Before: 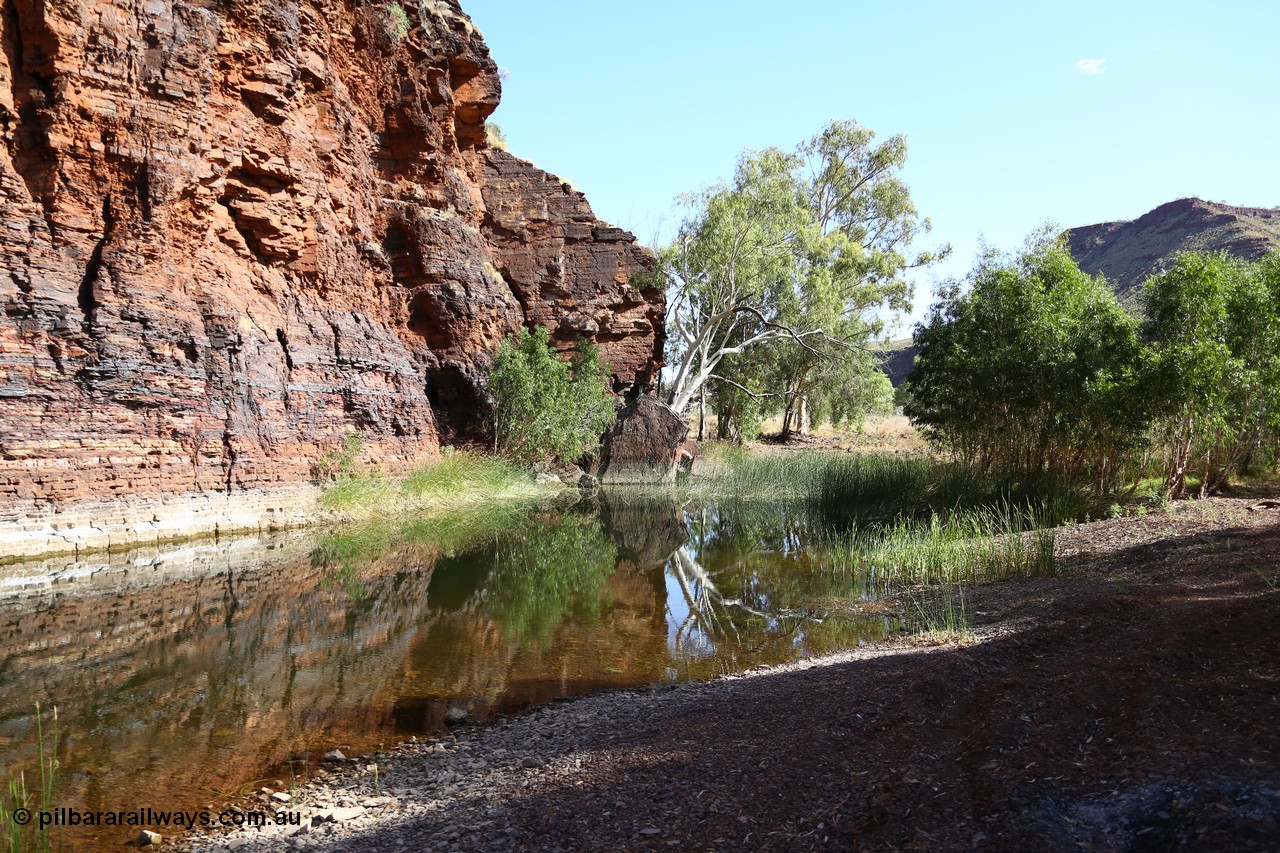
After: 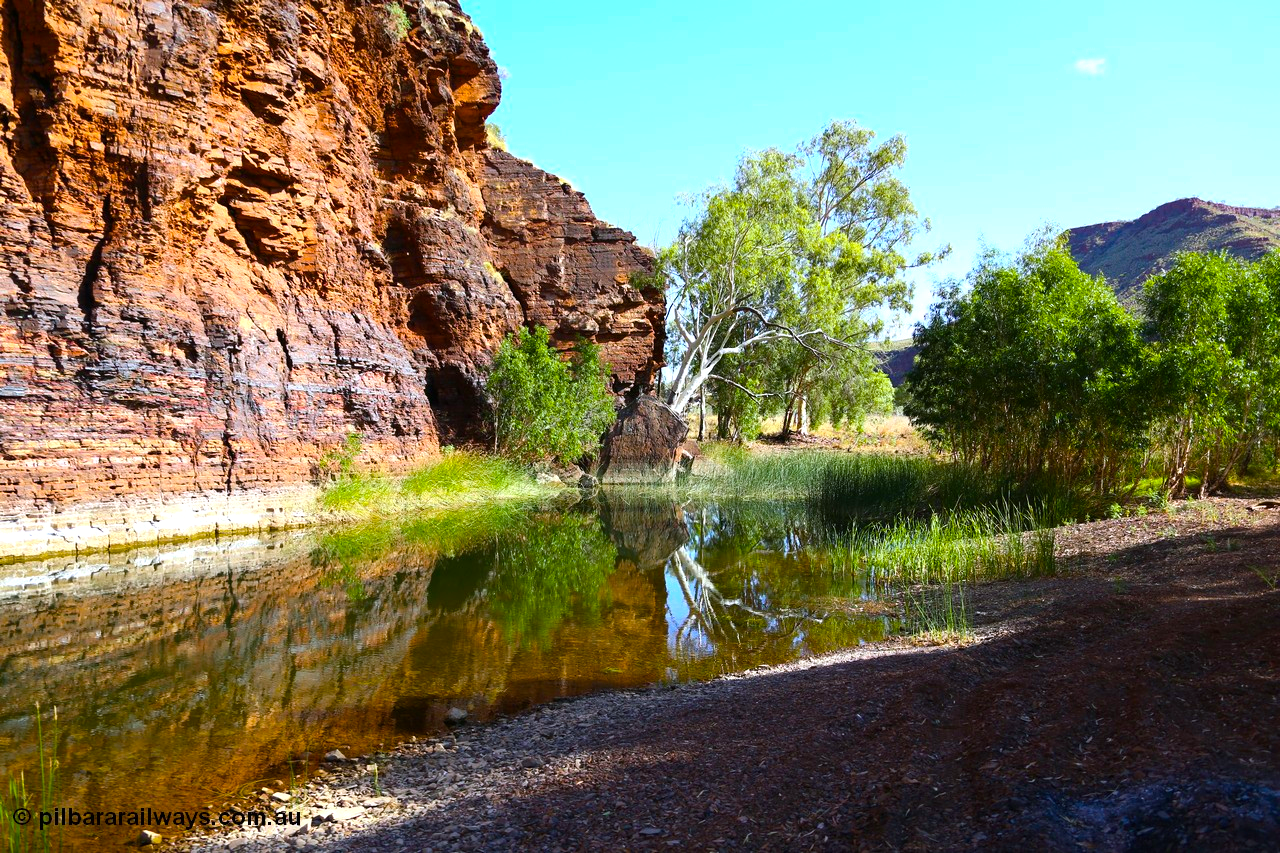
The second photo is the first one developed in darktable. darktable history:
color balance rgb: shadows lift › chroma 2.06%, shadows lift › hue 217.36°, highlights gain › luminance 16.756%, highlights gain › chroma 2.923%, highlights gain › hue 259.45°, linear chroma grading › global chroma 14.468%, perceptual saturation grading › global saturation 10.273%, global vibrance 59.264%
